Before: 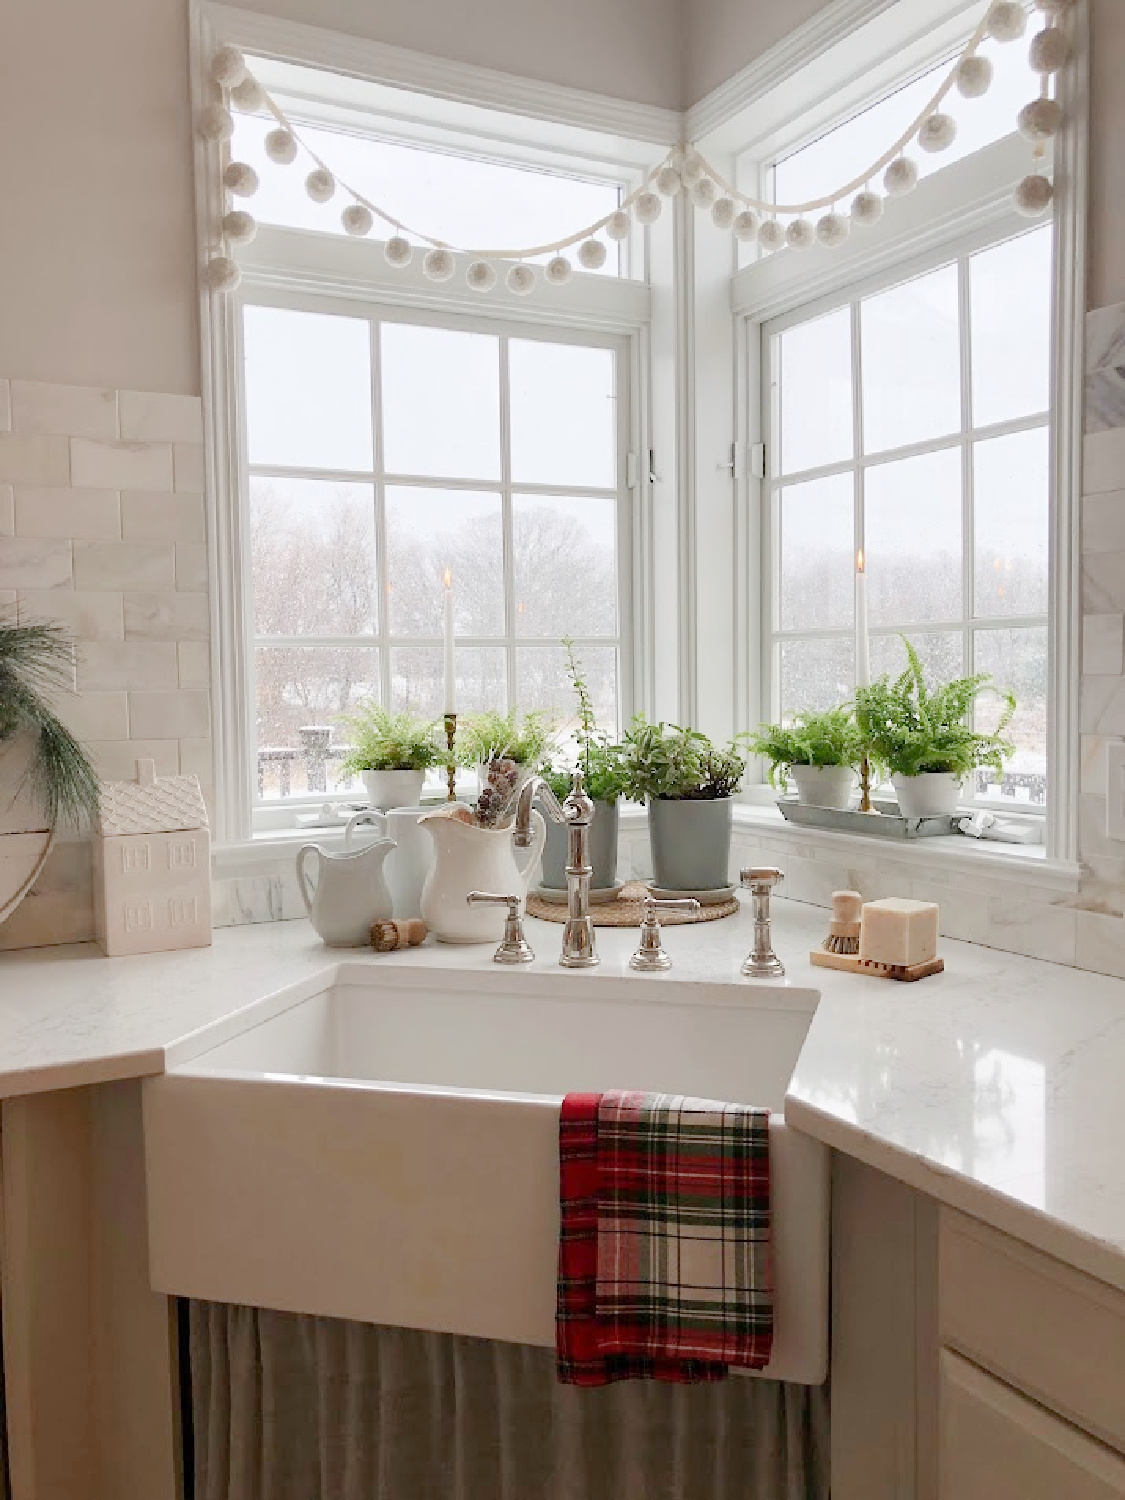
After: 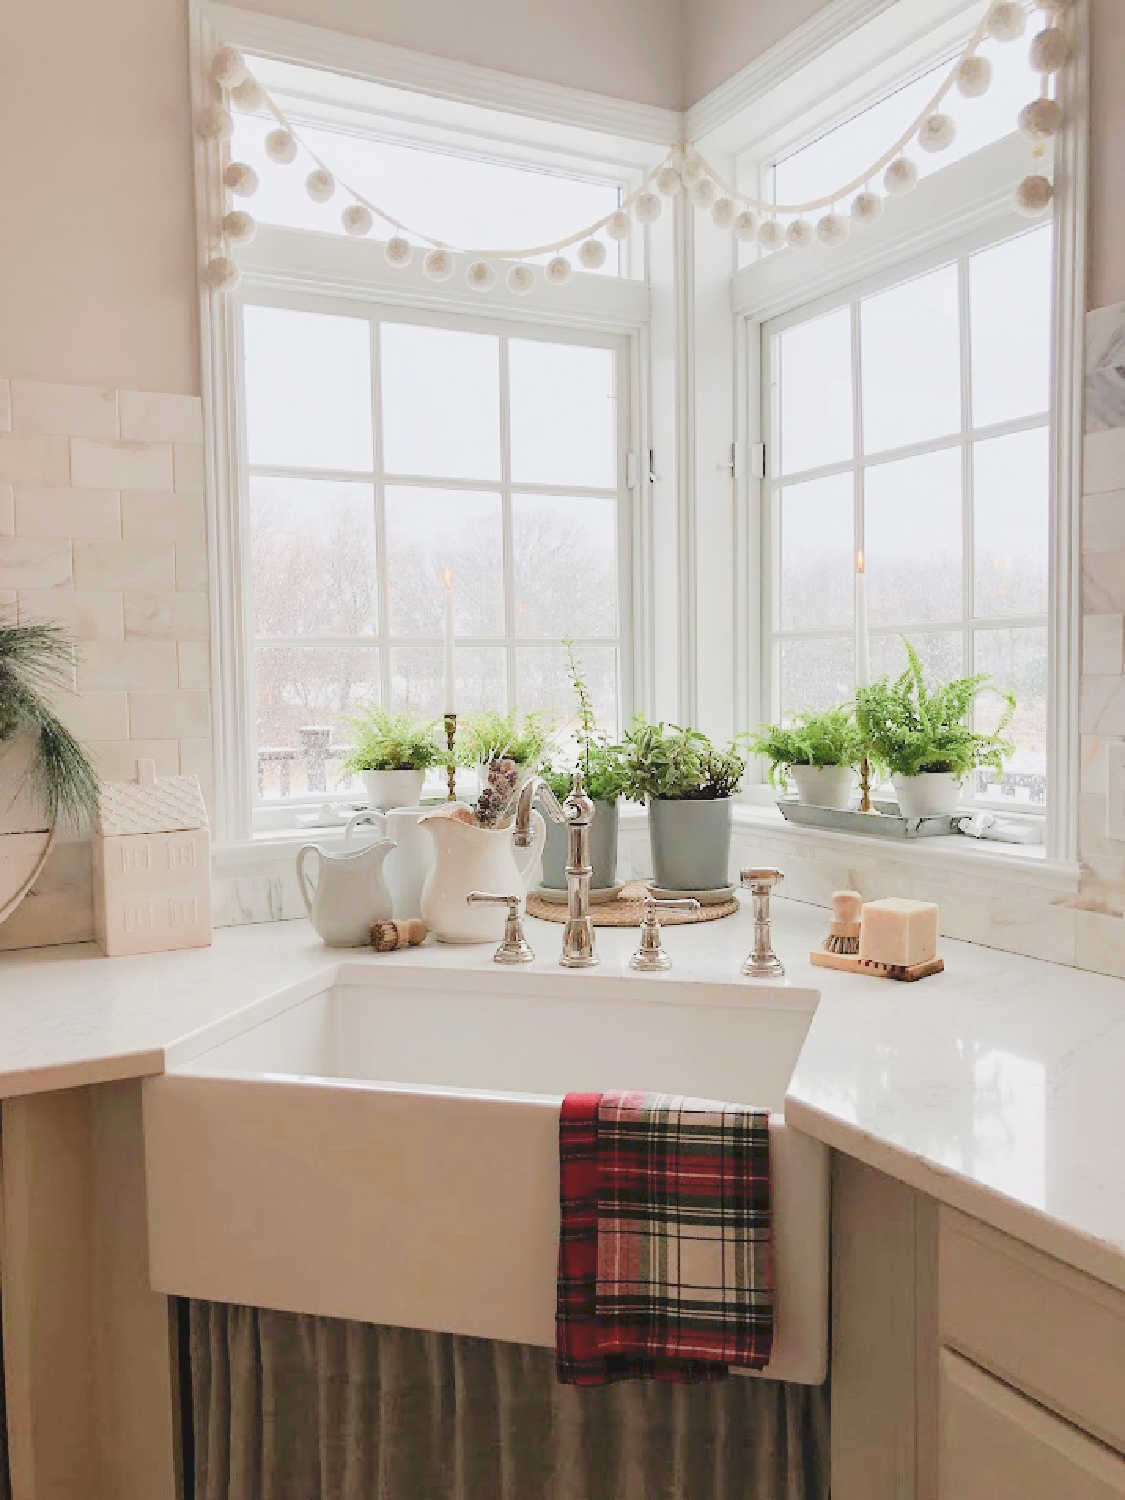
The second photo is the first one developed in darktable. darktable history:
exposure: black level correction 0, exposure 0.699 EV, compensate highlight preservation false
velvia: on, module defaults
filmic rgb: black relative exposure -5.15 EV, white relative exposure 3.96 EV, threshold 3.05 EV, hardness 2.88, contrast 1.203, highlights saturation mix -31.46%, enable highlight reconstruction true
tone curve: curves: ch0 [(0, 0) (0.003, 0.126) (0.011, 0.129) (0.025, 0.133) (0.044, 0.143) (0.069, 0.155) (0.1, 0.17) (0.136, 0.189) (0.177, 0.217) (0.224, 0.25) (0.277, 0.293) (0.335, 0.346) (0.399, 0.398) (0.468, 0.456) (0.543, 0.517) (0.623, 0.583) (0.709, 0.659) (0.801, 0.756) (0.898, 0.856) (1, 1)], preserve colors none
